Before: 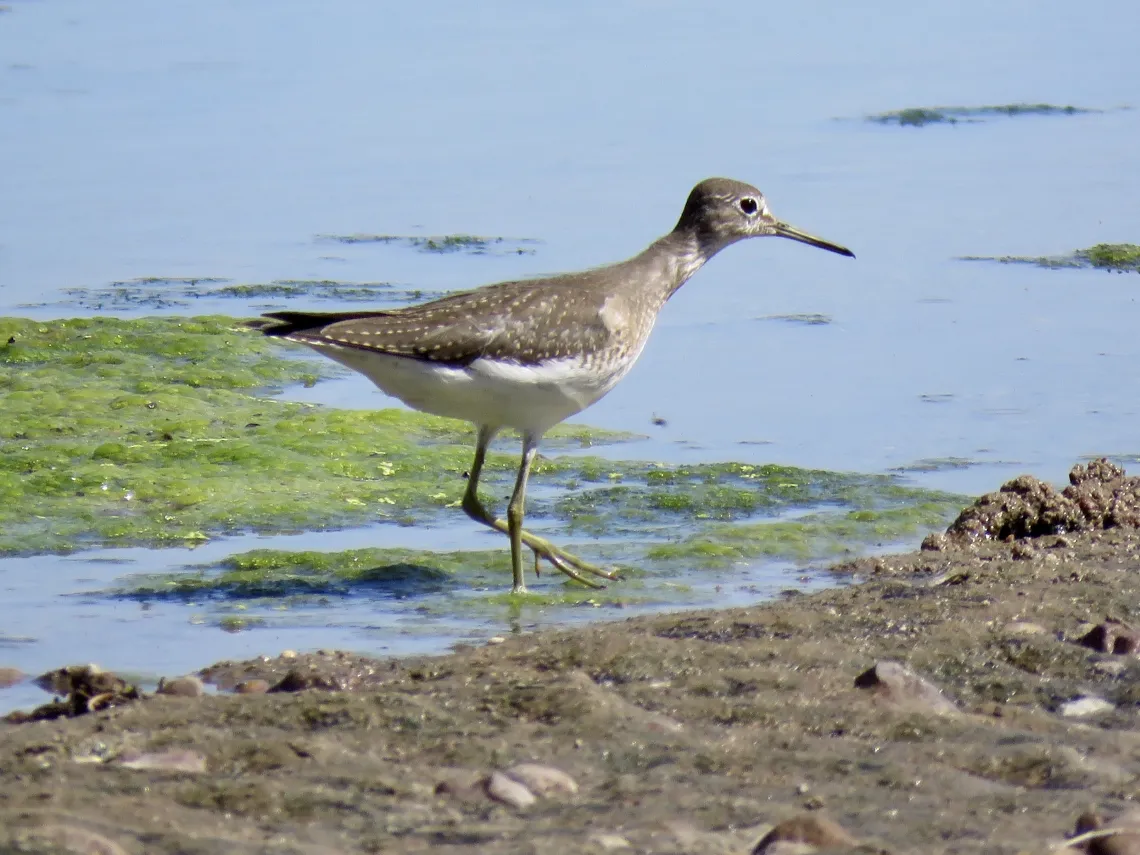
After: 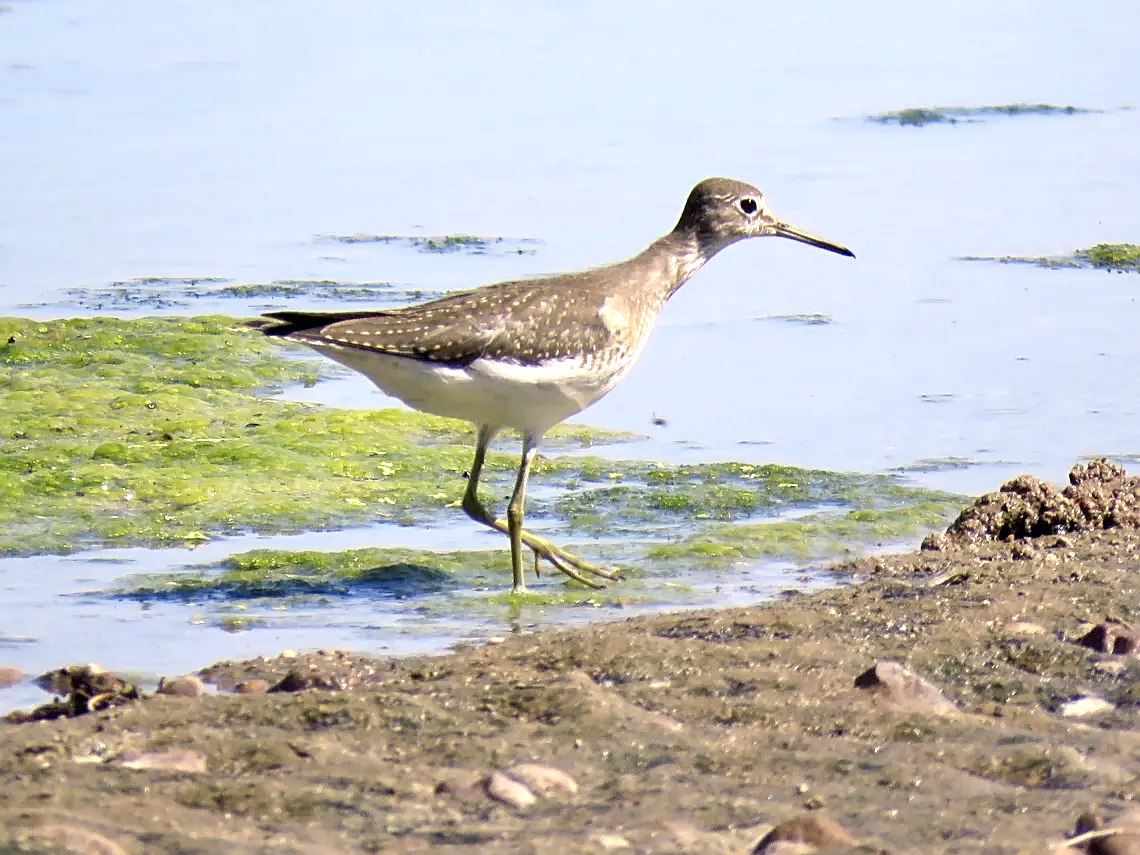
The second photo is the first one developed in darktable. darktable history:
sharpen: on, module defaults
color balance rgb: highlights gain › chroma 2.977%, highlights gain › hue 60.21°, perceptual saturation grading › global saturation 3.045%
exposure: black level correction 0, exposure 0.696 EV, compensate exposure bias true, compensate highlight preservation false
